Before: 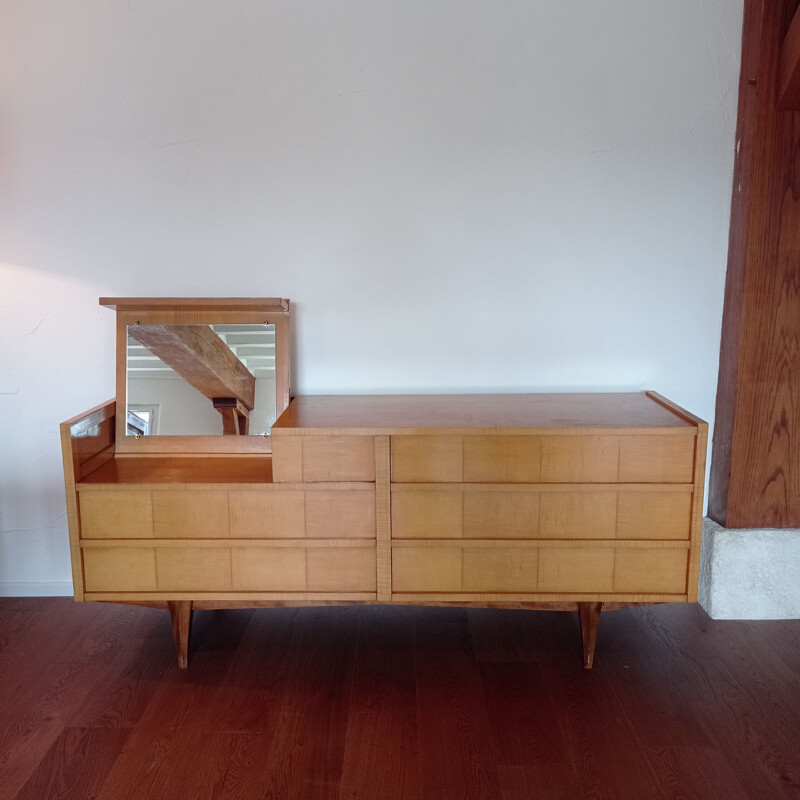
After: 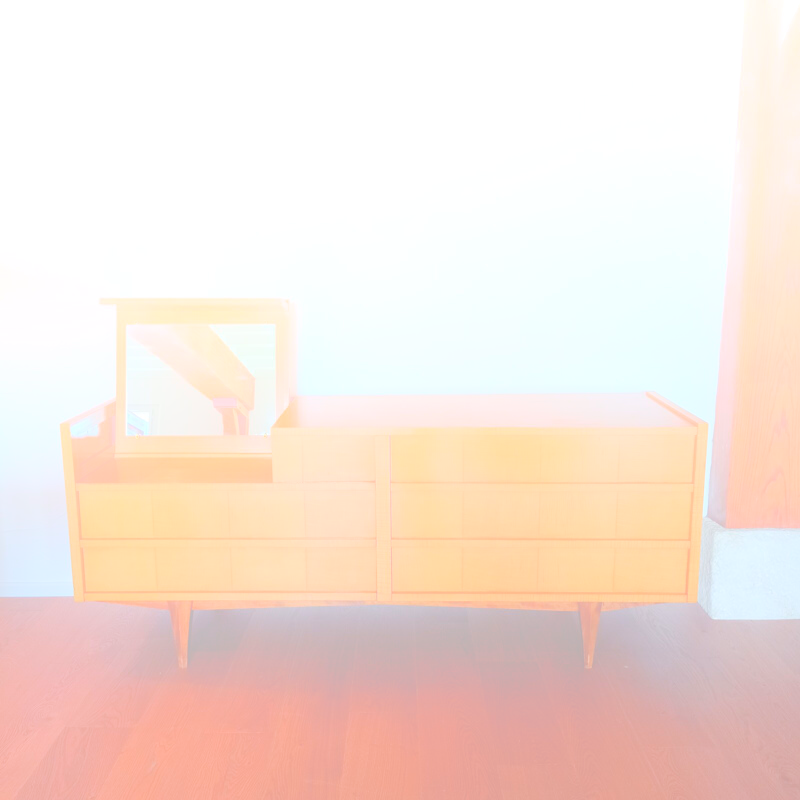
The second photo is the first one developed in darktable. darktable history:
white balance: emerald 1
bloom: size 70%, threshold 25%, strength 70%
